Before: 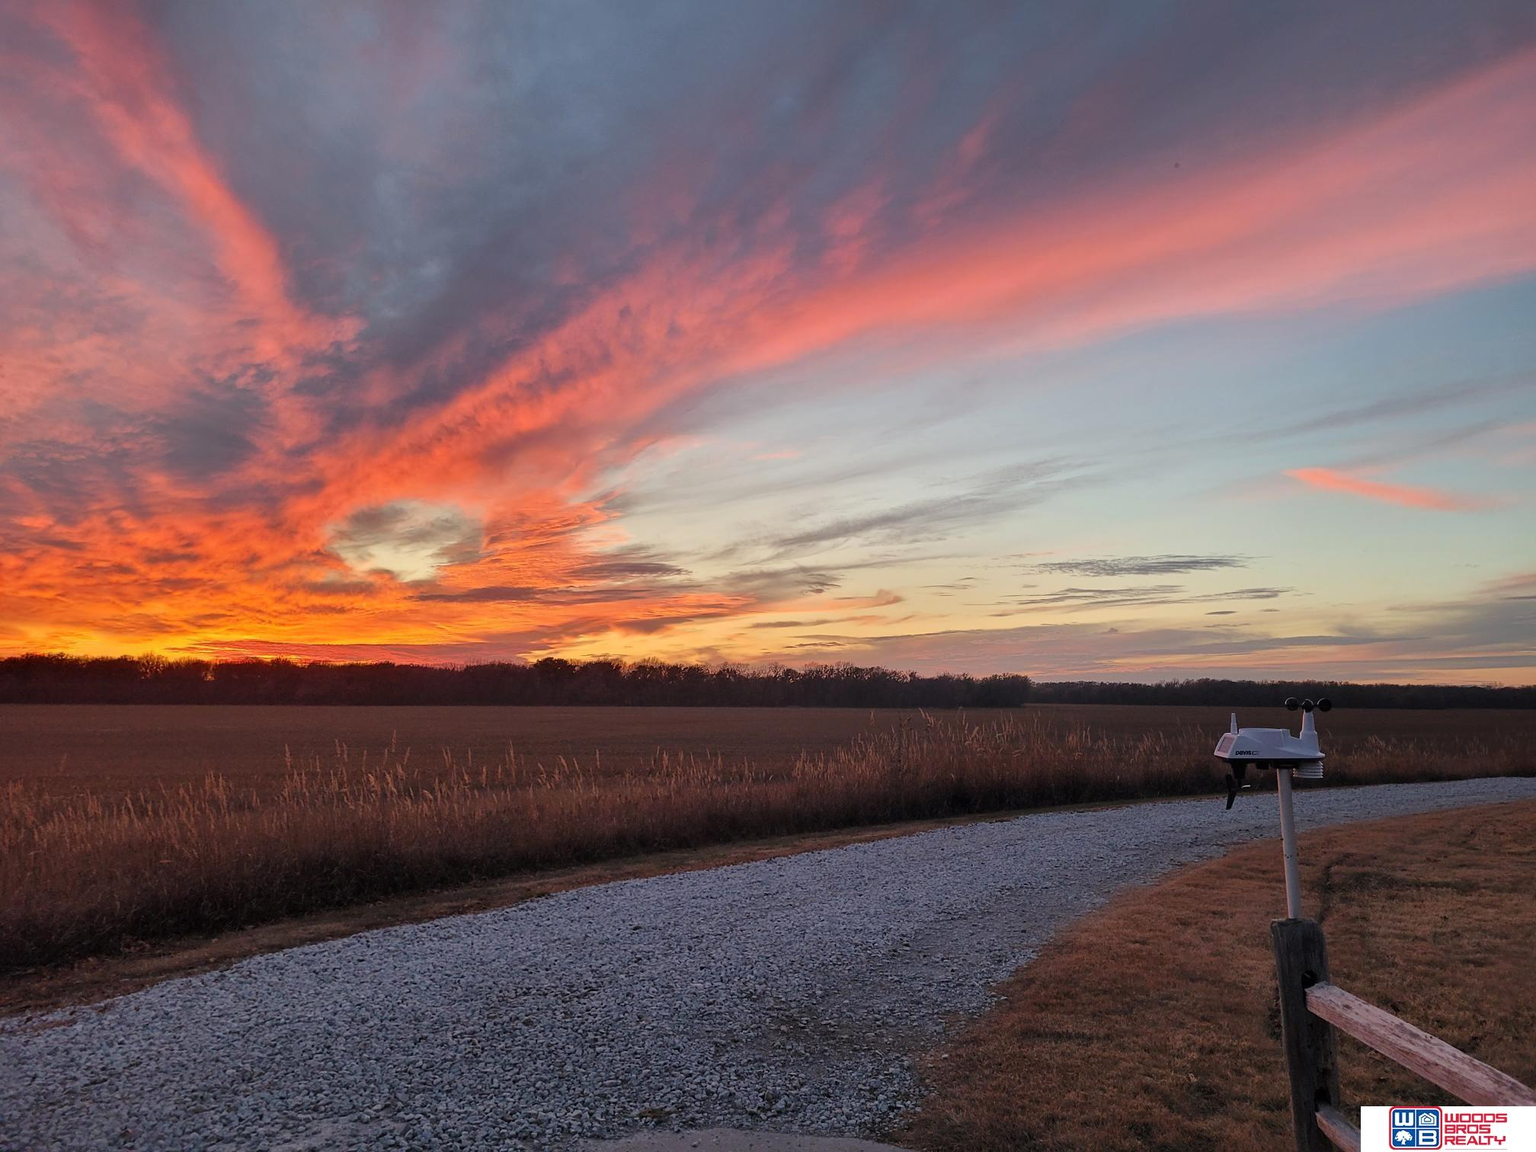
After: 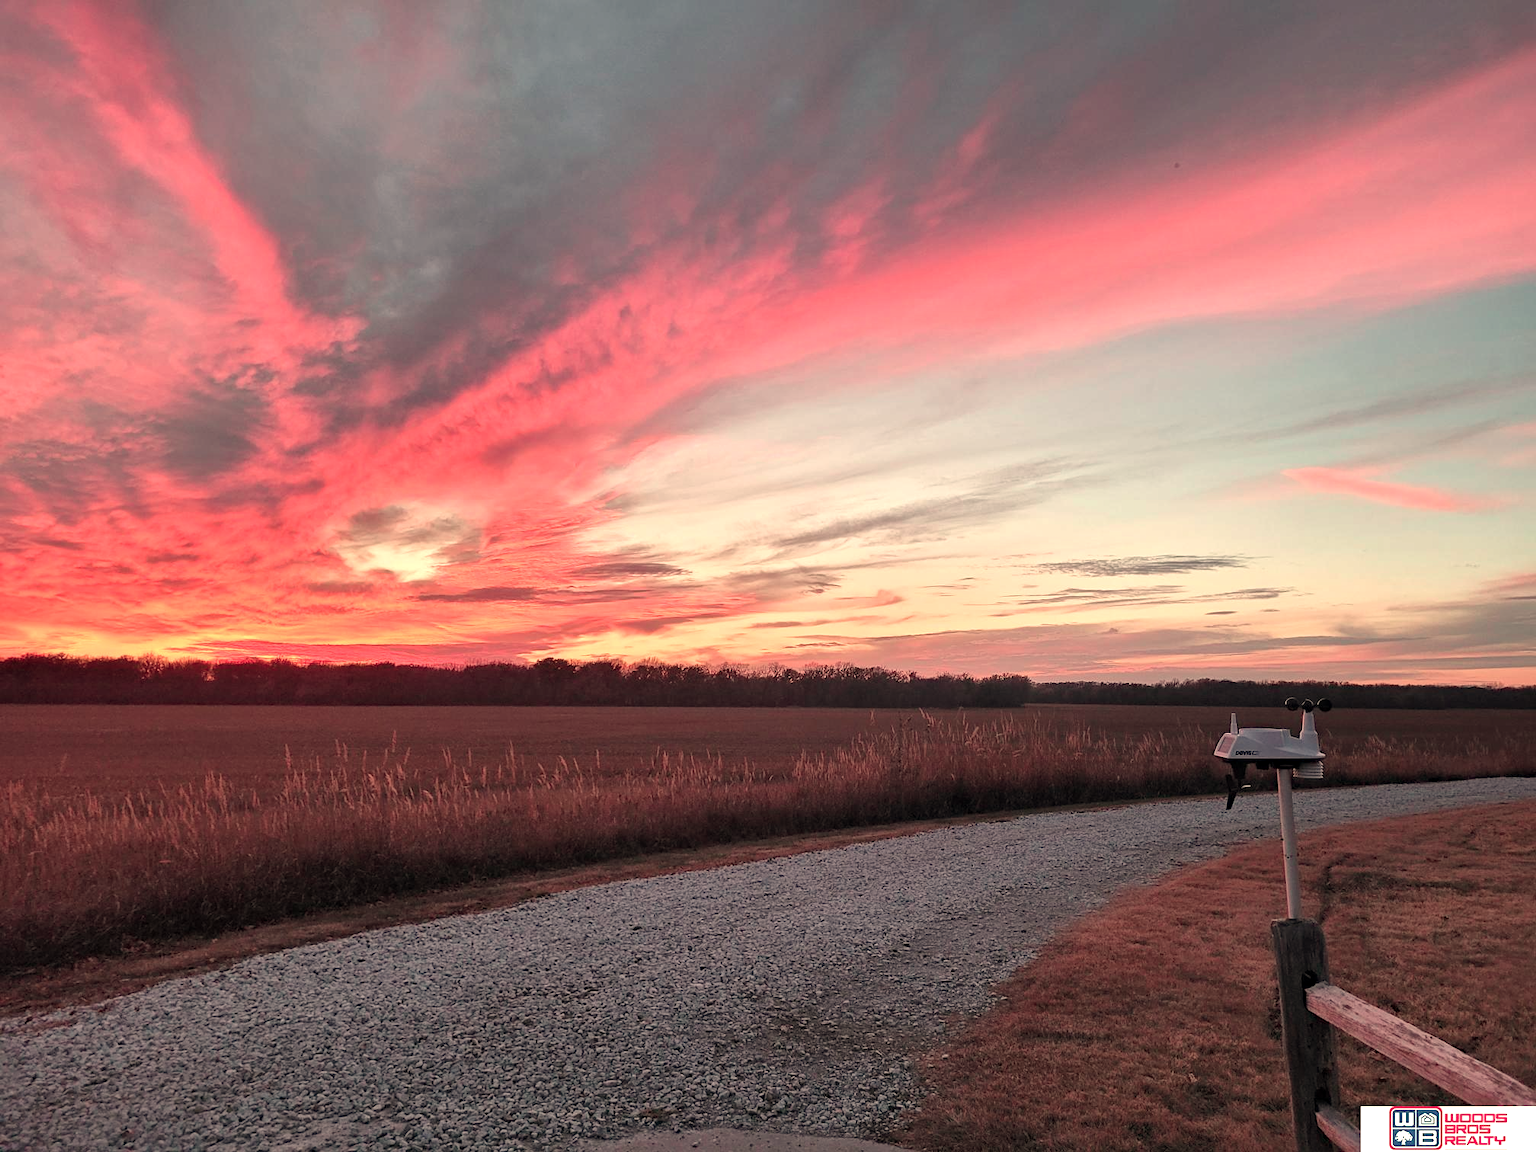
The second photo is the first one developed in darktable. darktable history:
white balance: red 1.138, green 0.996, blue 0.812
haze removal: compatibility mode true, adaptive false
color contrast: blue-yellow contrast 0.62
exposure: black level correction 0, exposure 0.5 EV, compensate highlight preservation false
